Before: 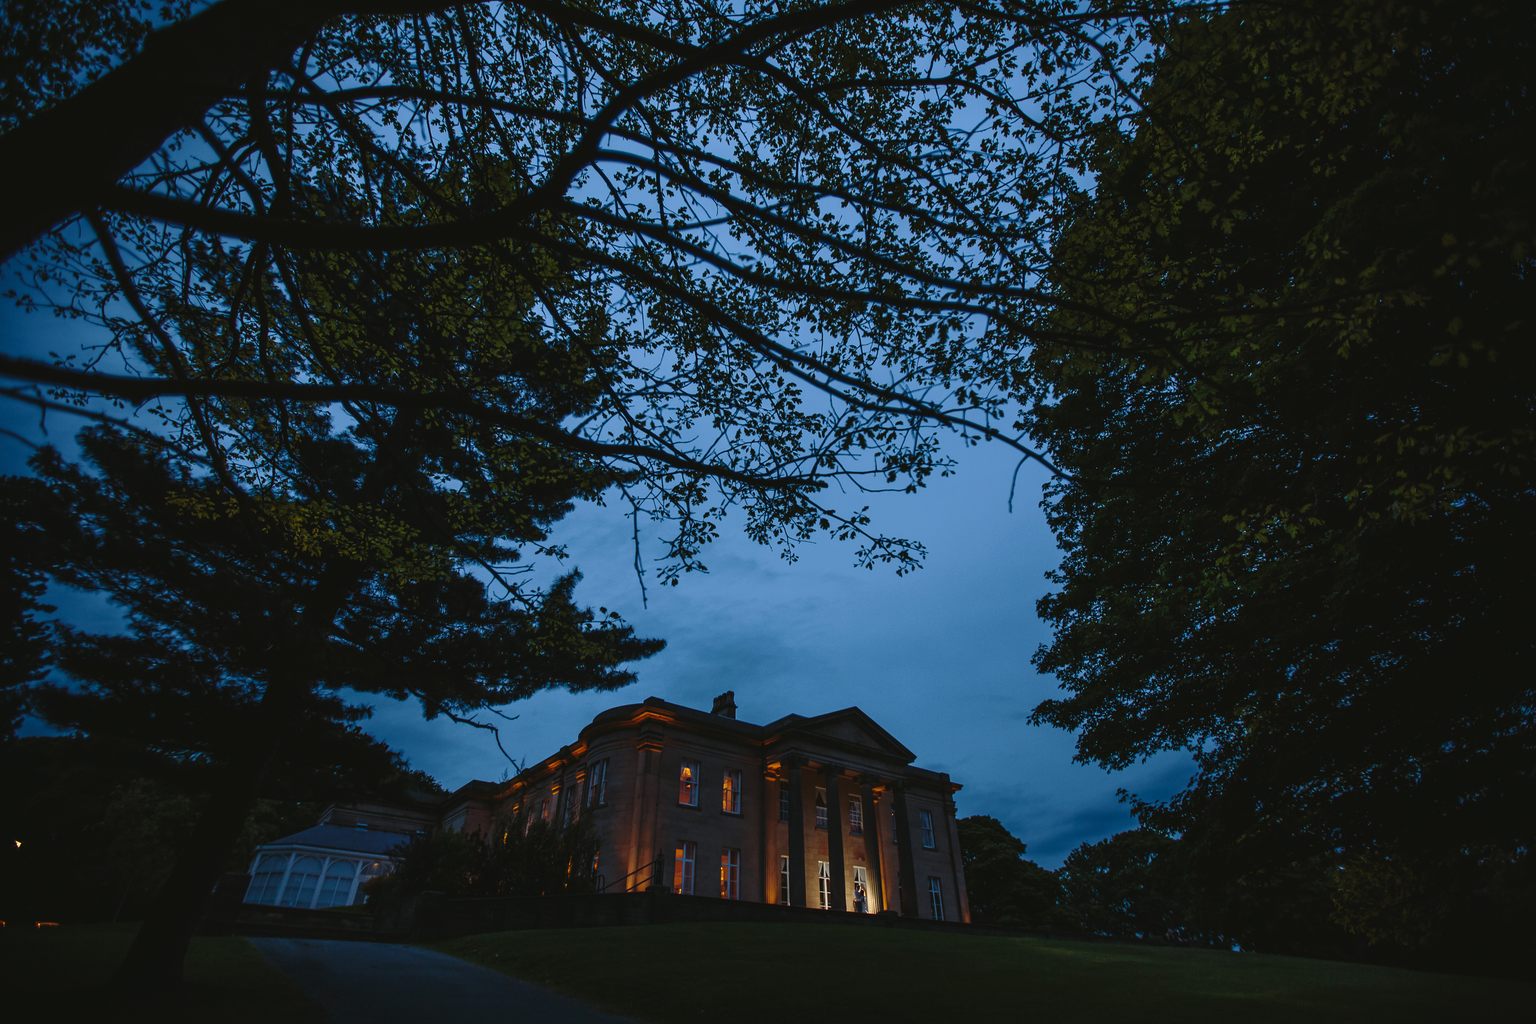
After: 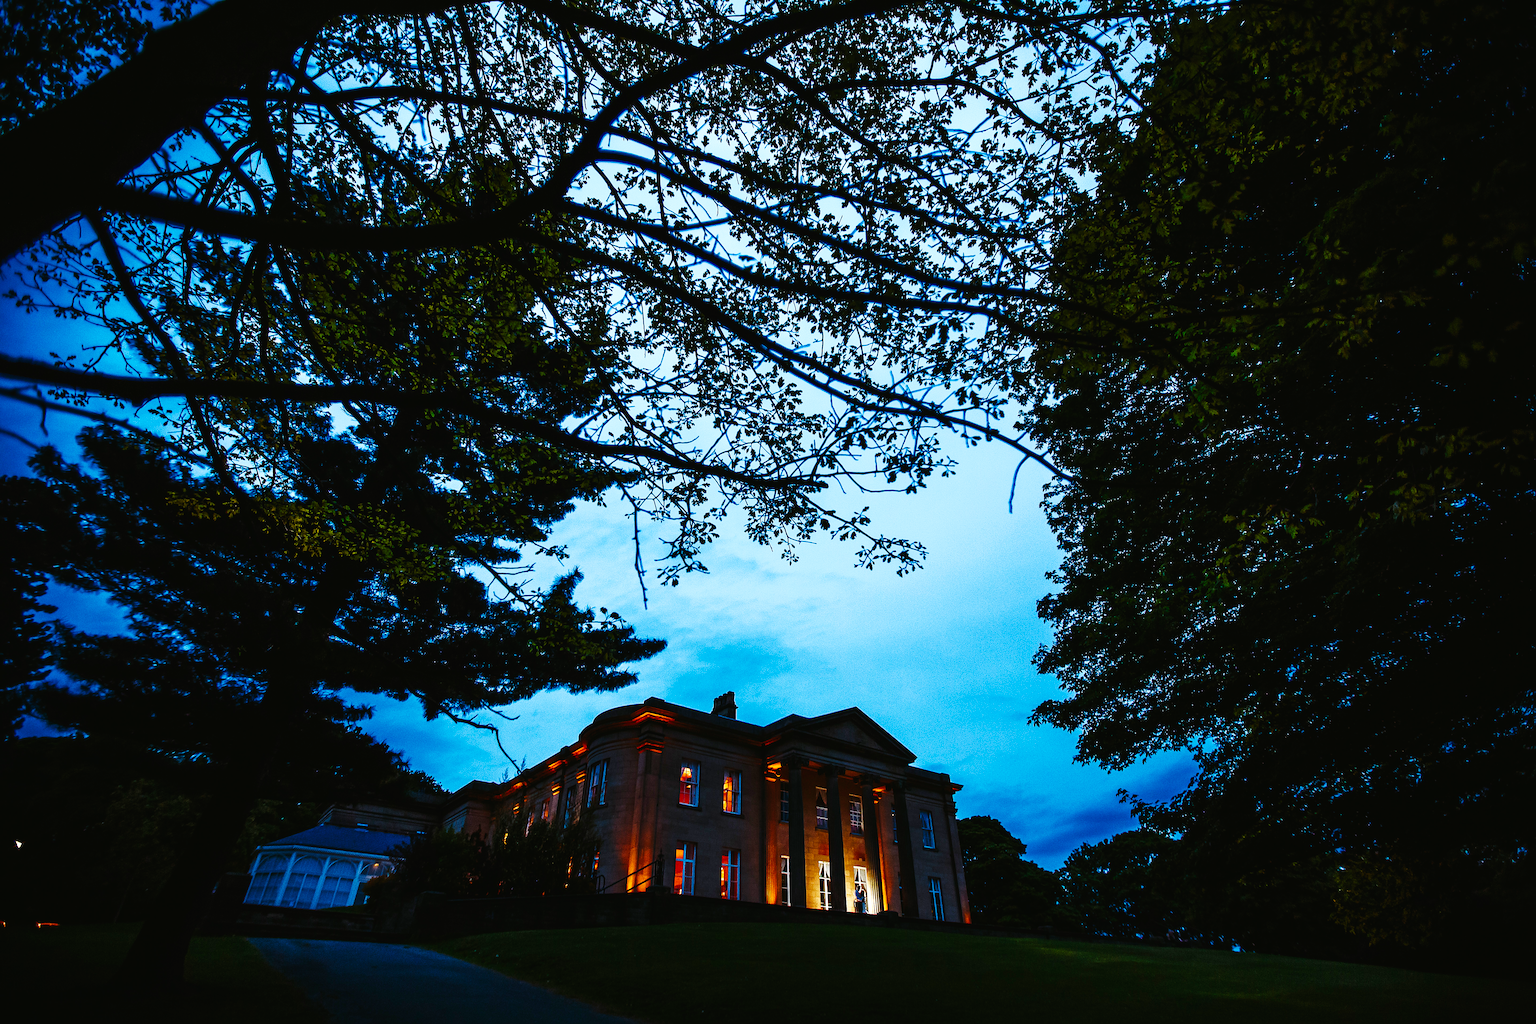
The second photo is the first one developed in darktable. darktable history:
base curve: curves: ch0 [(0, 0) (0.007, 0.004) (0.027, 0.03) (0.046, 0.07) (0.207, 0.54) (0.442, 0.872) (0.673, 0.972) (1, 1)], preserve colors none
sharpen: on, module defaults
color balance rgb: highlights gain › luminance 17.578%, perceptual saturation grading › global saturation 20%, perceptual saturation grading › highlights -50.3%, perceptual saturation grading › shadows 30.954%, perceptual brilliance grading › global brilliance -5.129%, perceptual brilliance grading › highlights 24.068%, perceptual brilliance grading › mid-tones 6.845%, perceptual brilliance grading › shadows -4.716%, global vibrance 20%
